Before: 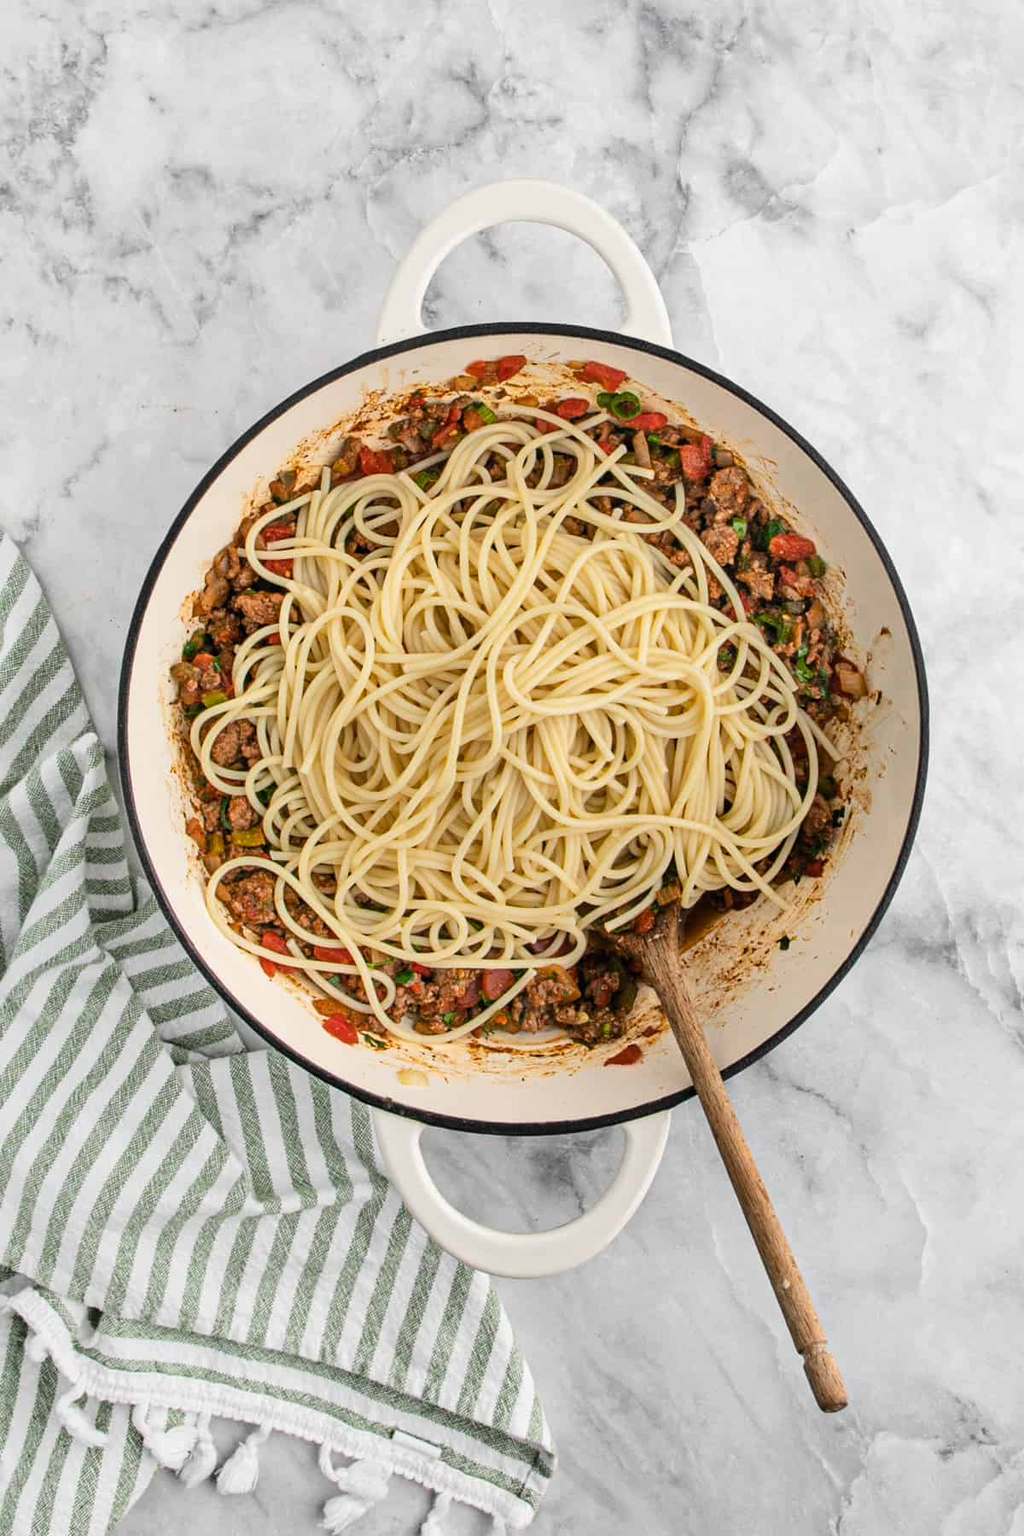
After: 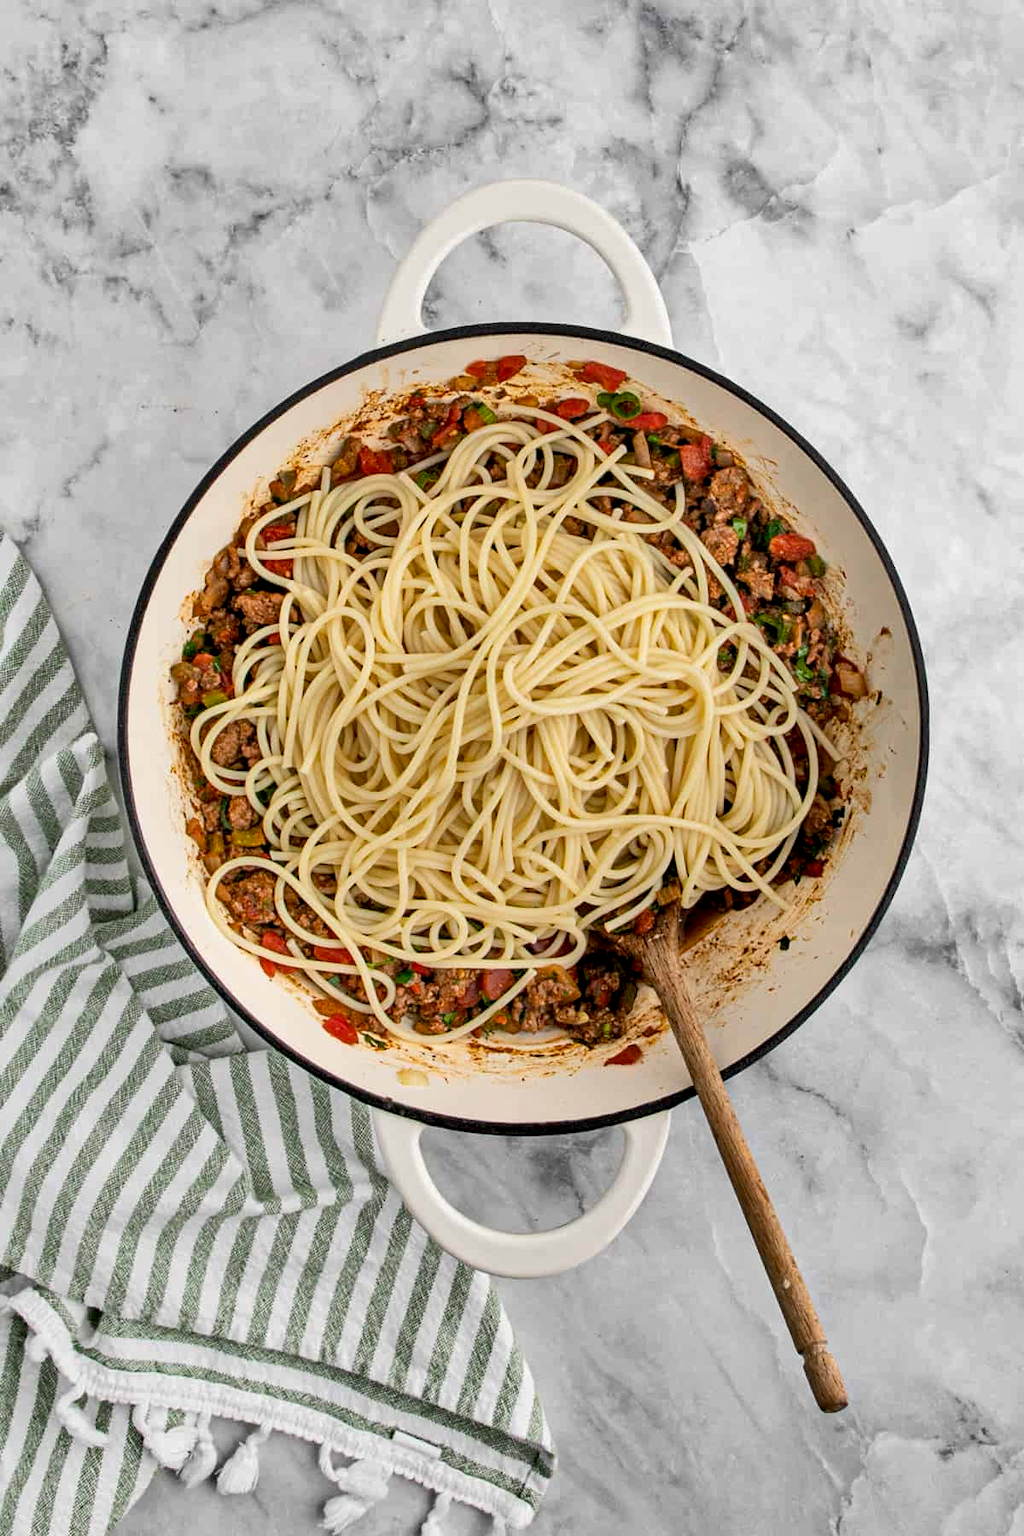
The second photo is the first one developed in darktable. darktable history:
exposure: black level correction 0.009, compensate exposure bias true, compensate highlight preservation false
shadows and highlights: soften with gaussian
